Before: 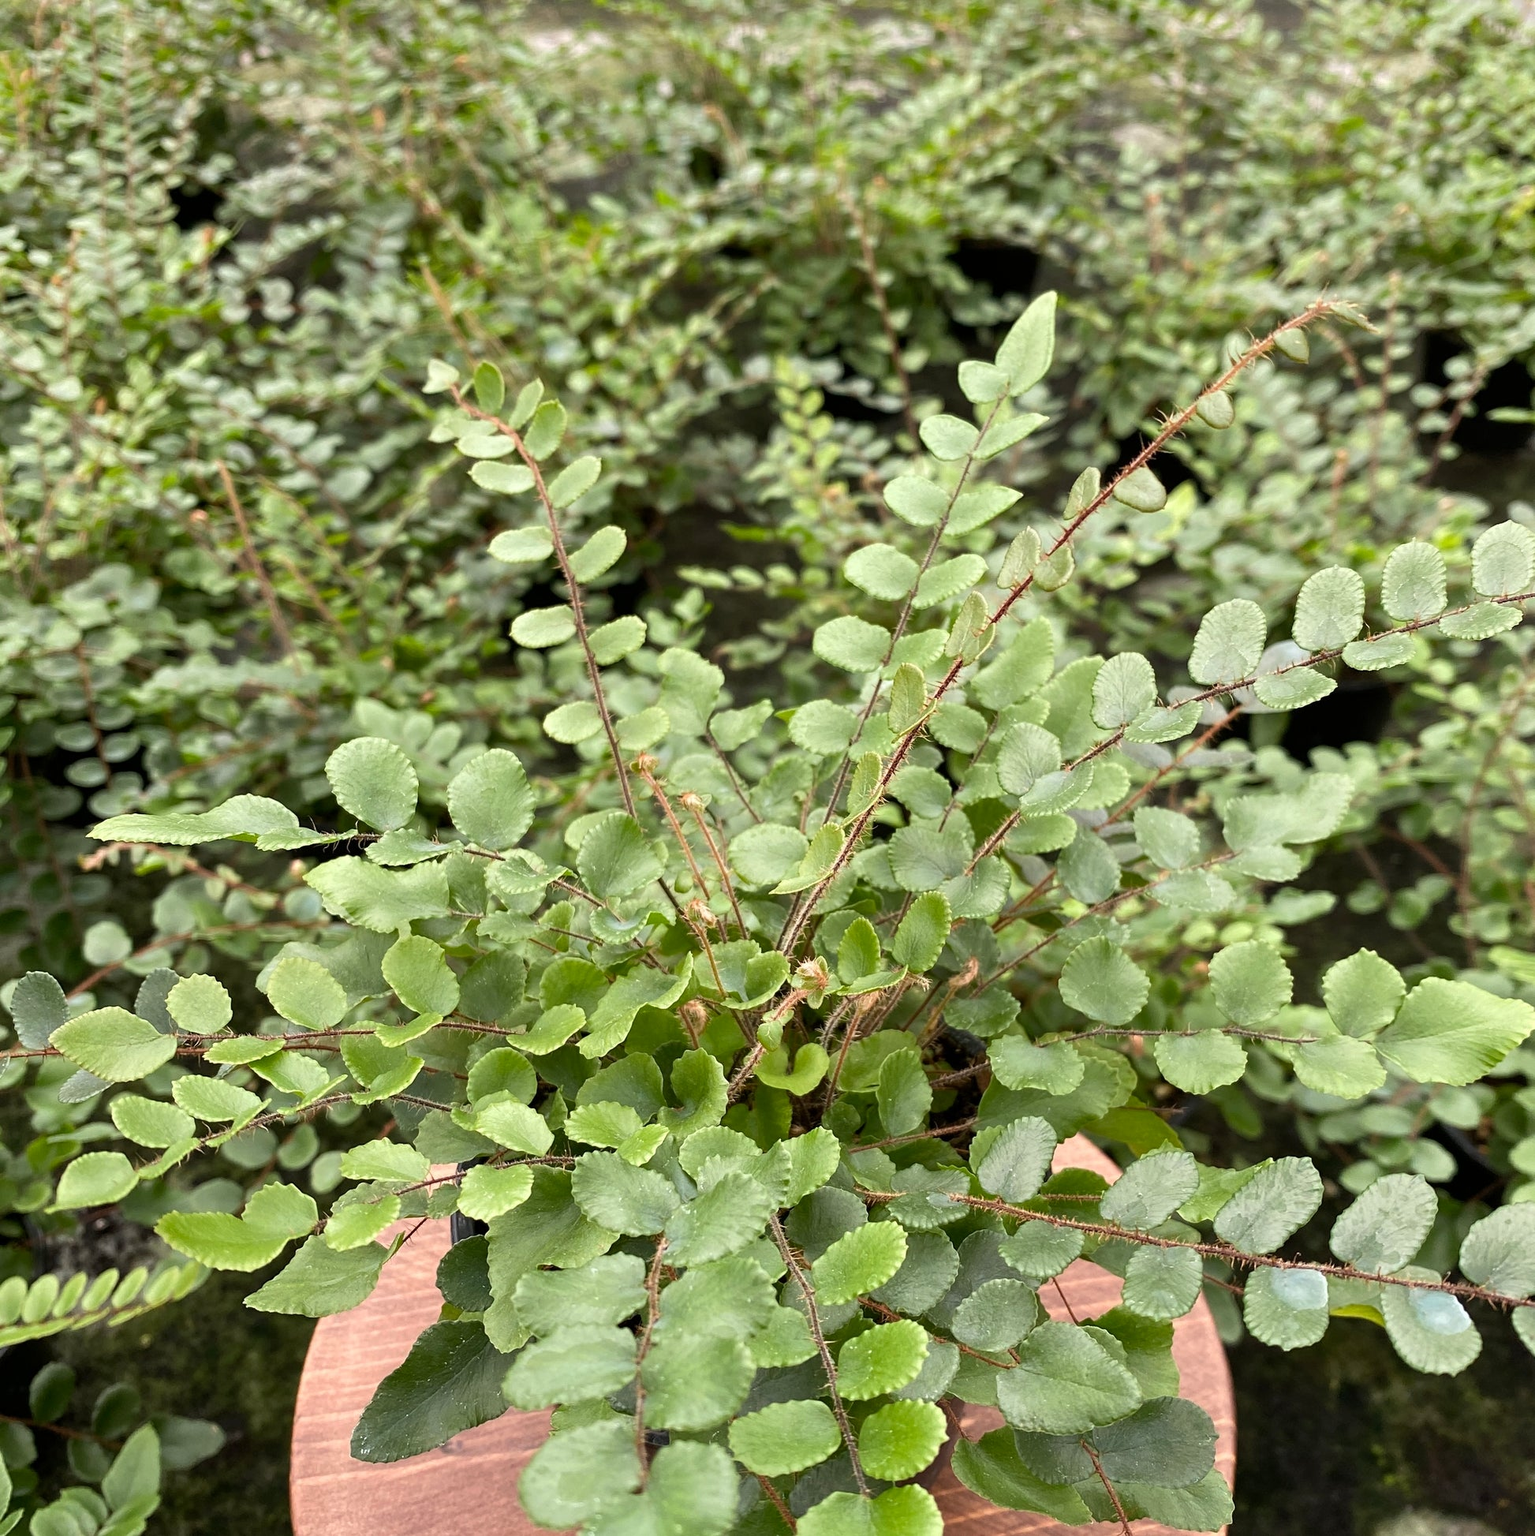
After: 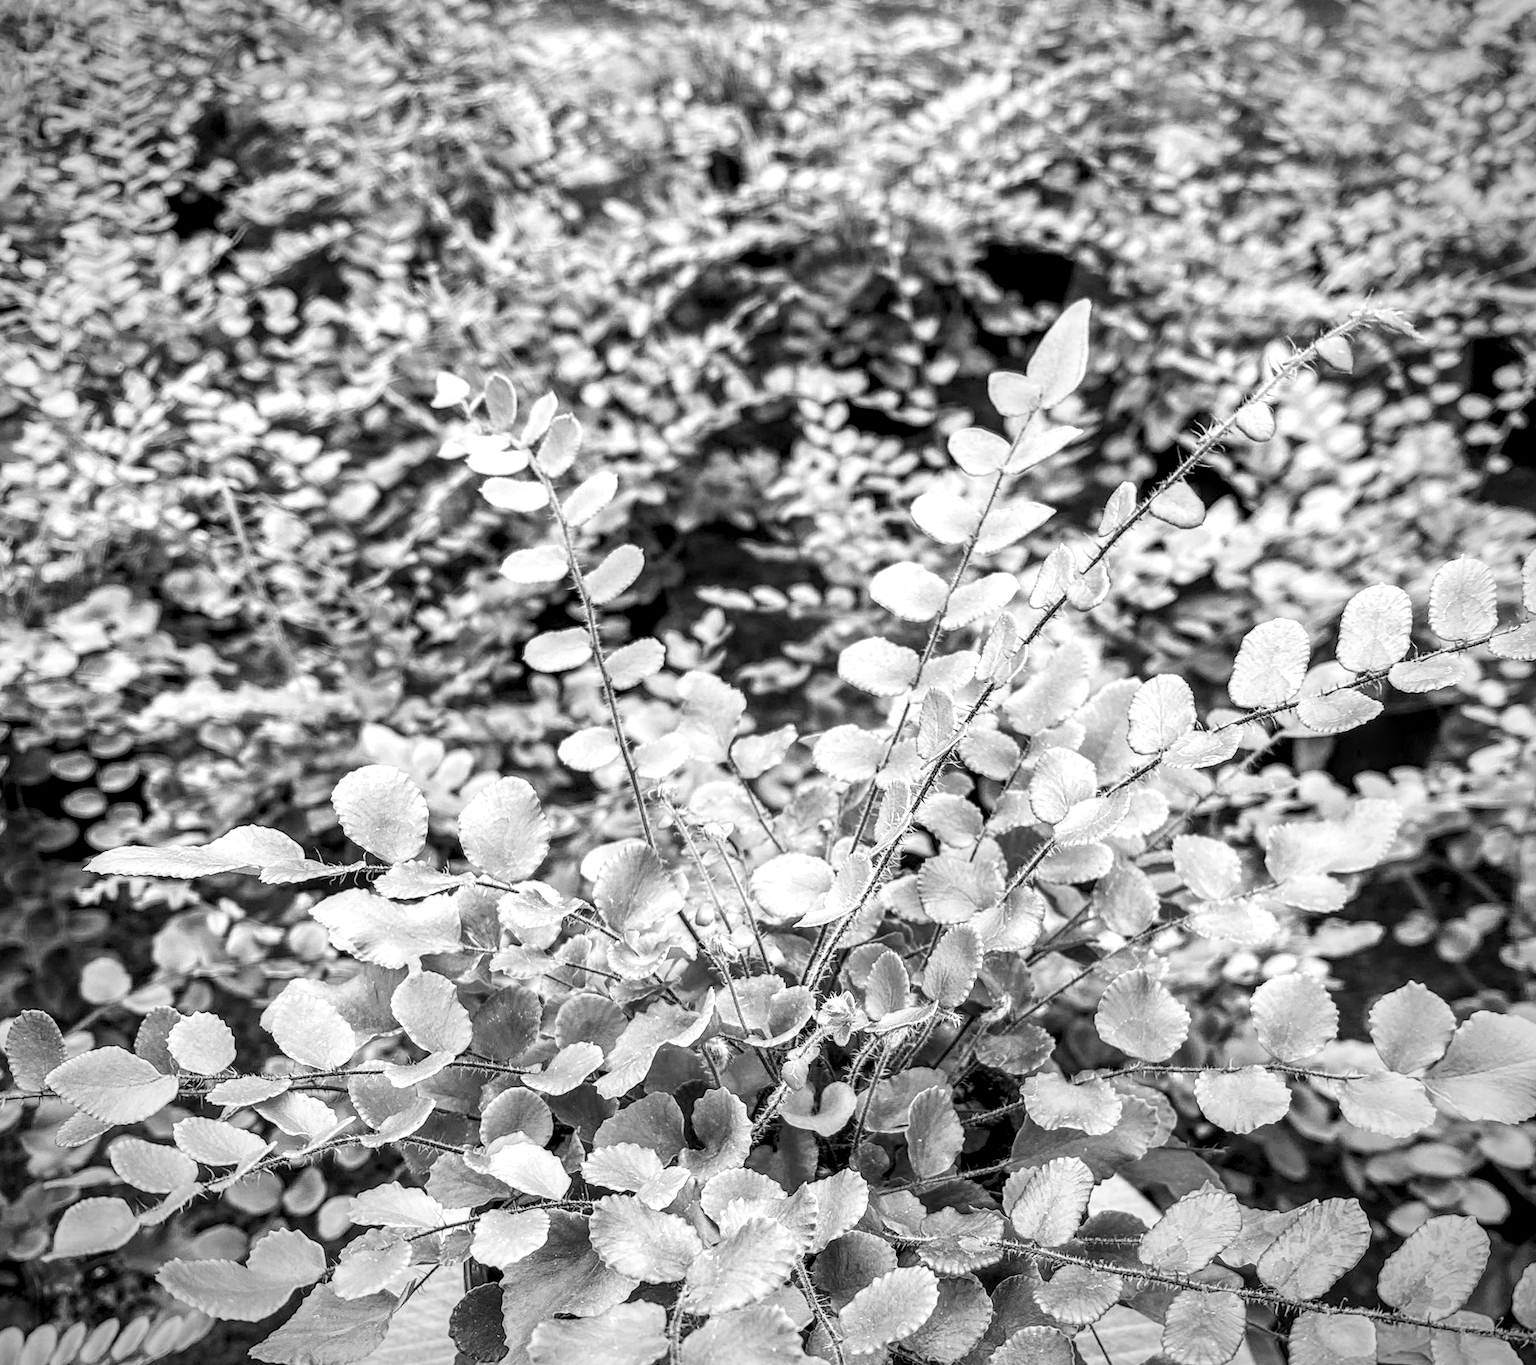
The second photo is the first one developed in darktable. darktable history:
vignetting: automatic ratio true
local contrast: highlights 12%, shadows 38%, detail 183%, midtone range 0.471
contrast brightness saturation: contrast 0.24, brightness 0.26, saturation 0.39
monochrome: on, module defaults
crop and rotate: angle 0.2°, left 0.275%, right 3.127%, bottom 14.18%
